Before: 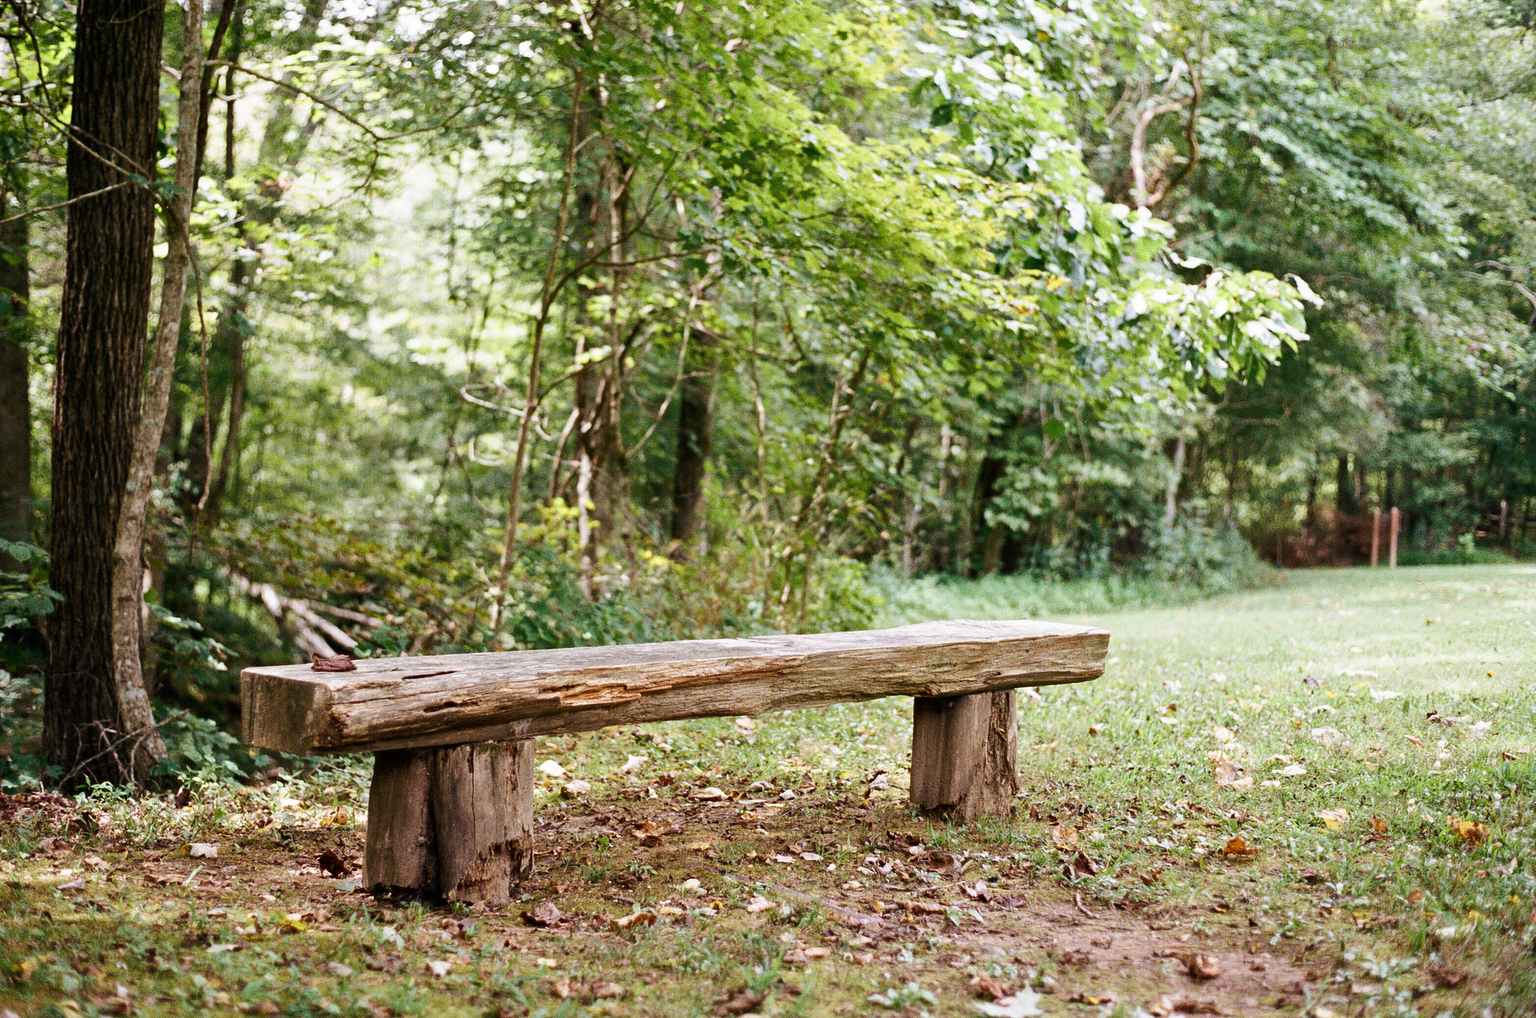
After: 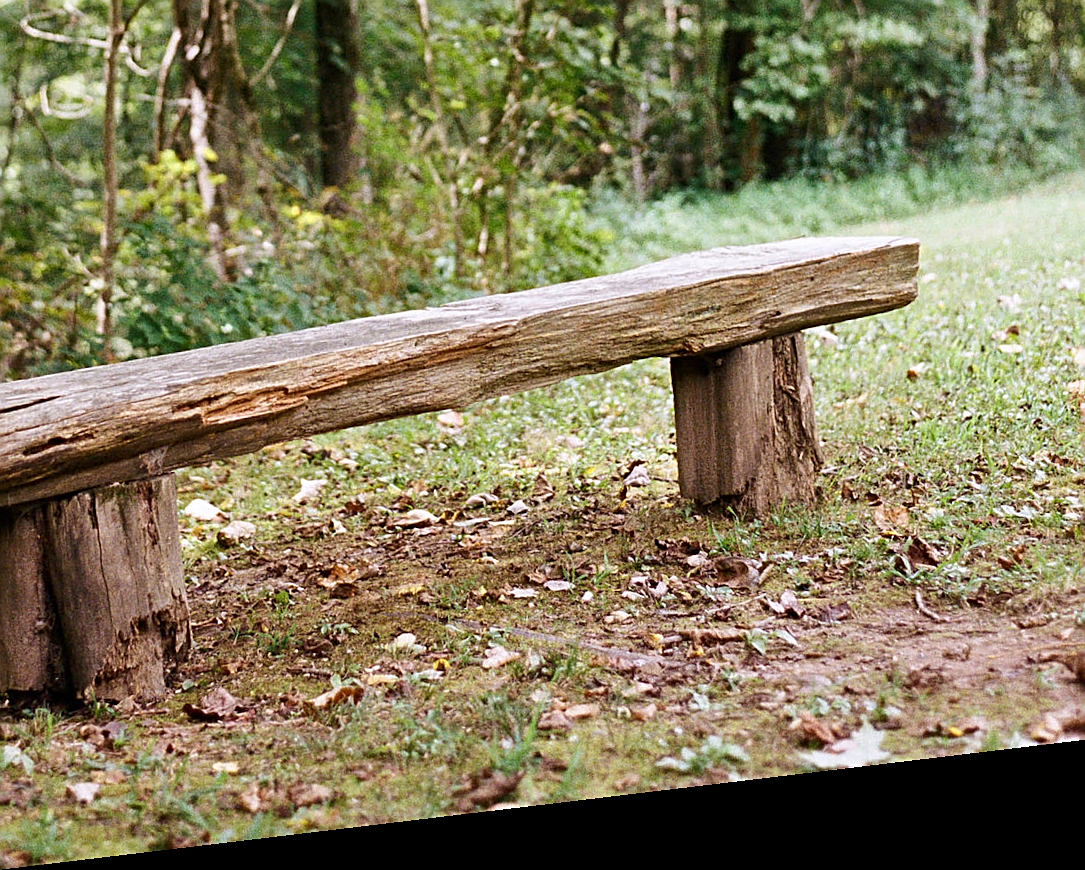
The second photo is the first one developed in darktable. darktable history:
sharpen: on, module defaults
white balance: red 1.004, blue 1.024
crop: left 29.672%, top 41.786%, right 20.851%, bottom 3.487%
rotate and perspective: rotation -6.83°, automatic cropping off
